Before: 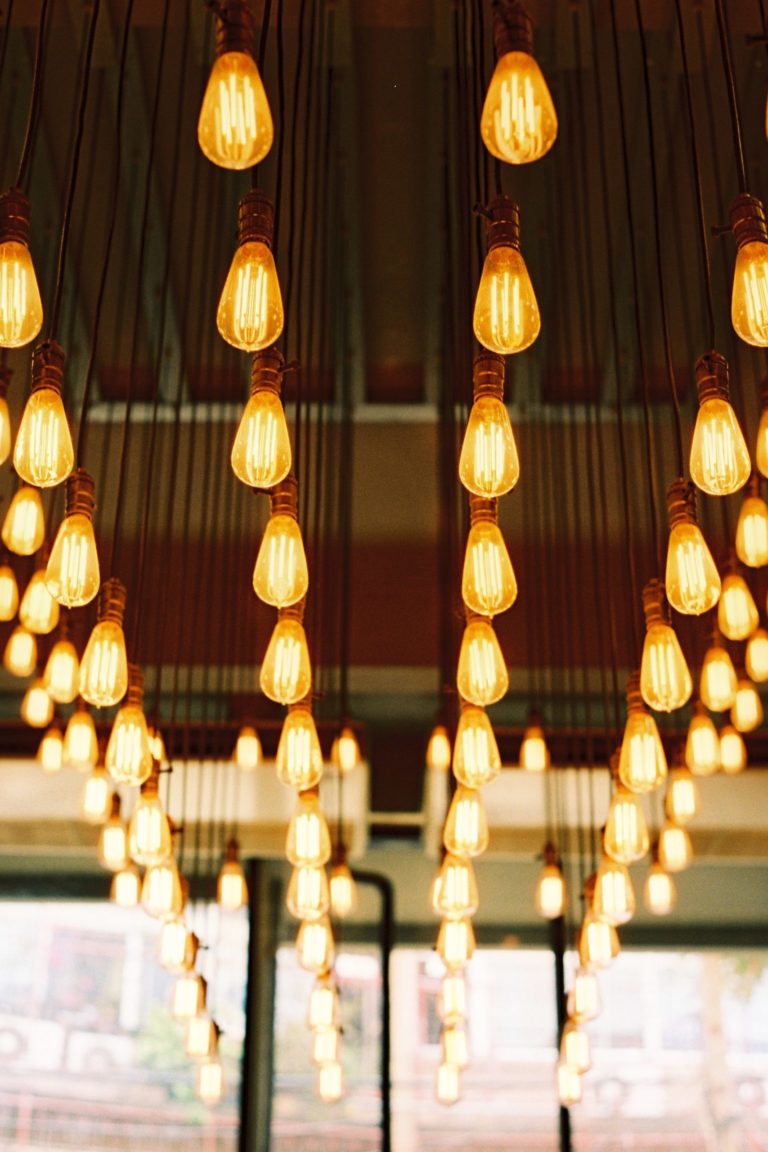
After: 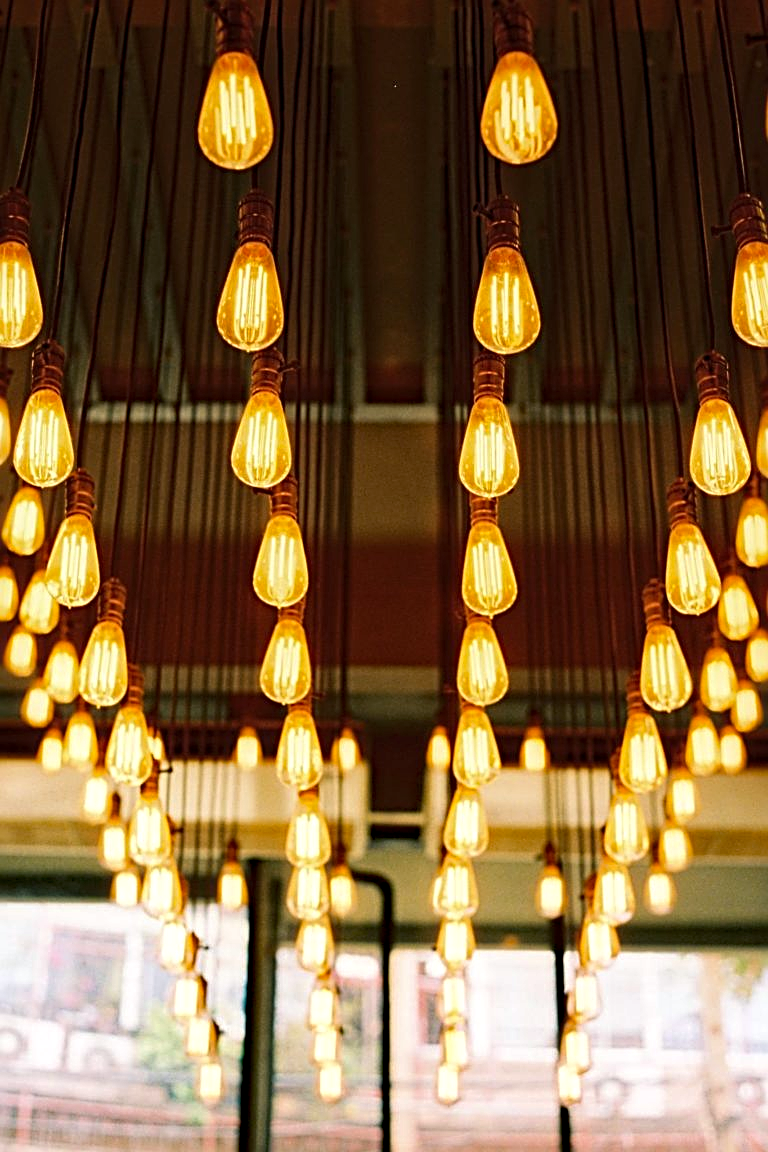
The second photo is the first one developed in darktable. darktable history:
sharpen: radius 2.531, amount 0.628
haze removal: strength 0.4, distance 0.22, compatibility mode true, adaptive false
local contrast: highlights 100%, shadows 100%, detail 120%, midtone range 0.2
